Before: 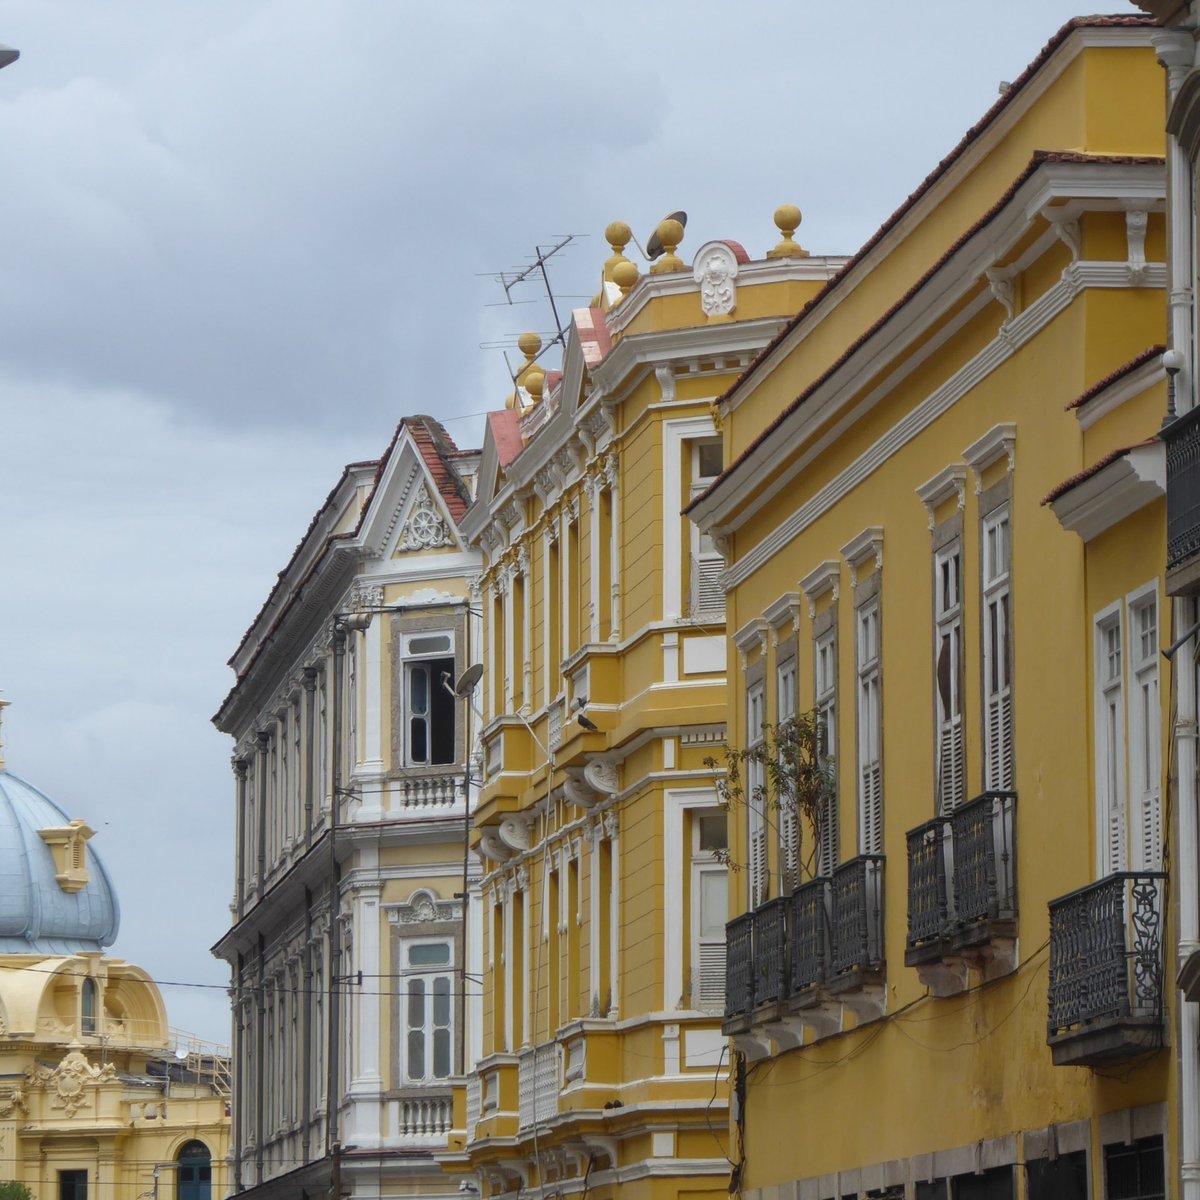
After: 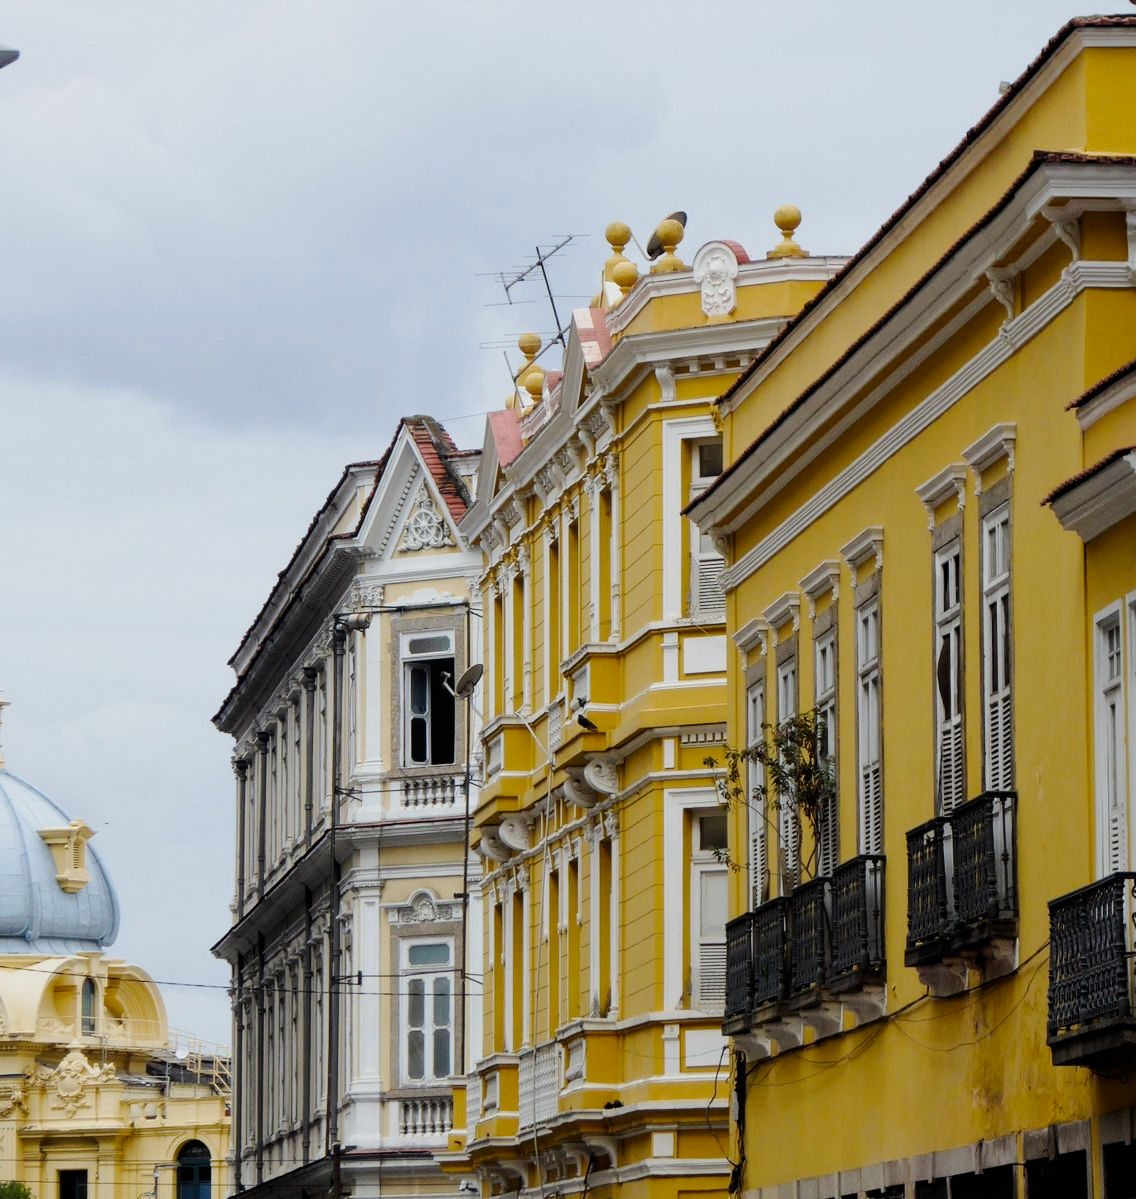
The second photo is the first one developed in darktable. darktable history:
filmic rgb: middle gray luminance 12.93%, black relative exposure -10.15 EV, white relative exposure 3.46 EV, target black luminance 0%, hardness 5.68, latitude 44.89%, contrast 1.23, highlights saturation mix 5.05%, shadows ↔ highlights balance 27.12%, color science v4 (2020), iterations of high-quality reconstruction 10
crop and rotate: right 5.272%
tone curve: curves: ch0 [(0, 0) (0.058, 0.027) (0.214, 0.183) (0.295, 0.288) (0.48, 0.541) (0.658, 0.703) (0.741, 0.775) (0.844, 0.866) (0.986, 0.957)]; ch1 [(0, 0) (0.172, 0.123) (0.312, 0.296) (0.437, 0.429) (0.471, 0.469) (0.502, 0.5) (0.513, 0.515) (0.572, 0.603) (0.617, 0.653) (0.68, 0.724) (0.889, 0.924) (1, 1)]; ch2 [(0, 0) (0.411, 0.424) (0.489, 0.49) (0.502, 0.5) (0.512, 0.524) (0.549, 0.578) (0.604, 0.628) (0.709, 0.748) (1, 1)], preserve colors none
